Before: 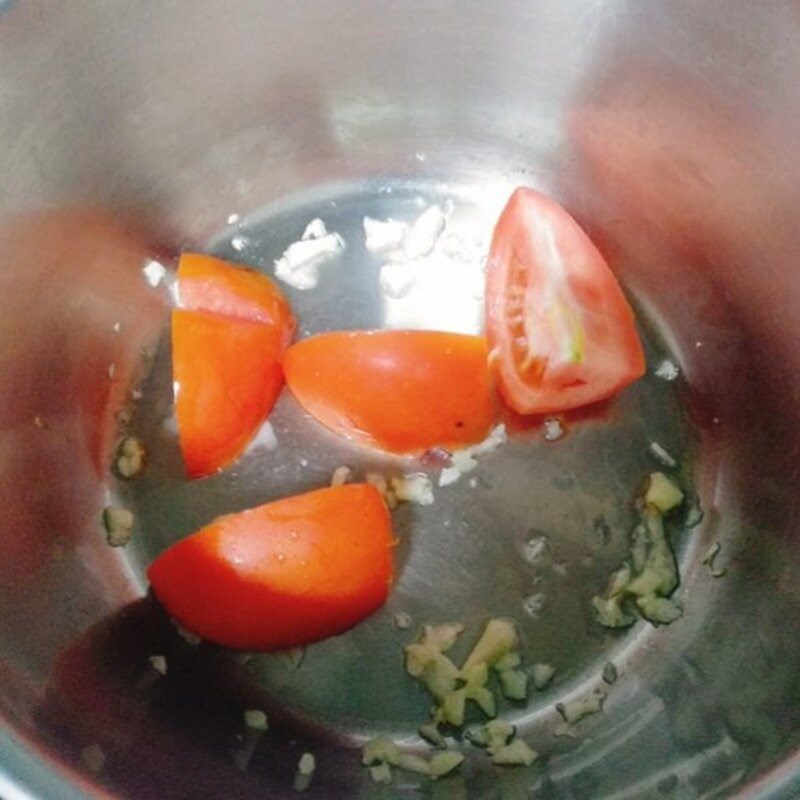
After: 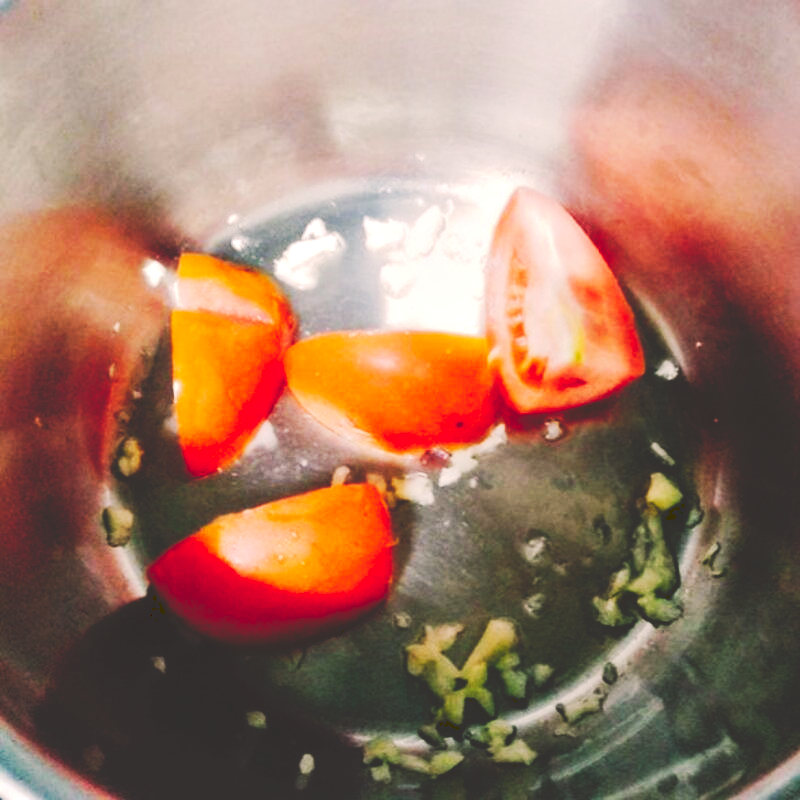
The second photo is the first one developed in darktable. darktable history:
tone curve: curves: ch0 [(0, 0) (0.003, 0.184) (0.011, 0.184) (0.025, 0.189) (0.044, 0.192) (0.069, 0.194) (0.1, 0.2) (0.136, 0.202) (0.177, 0.206) (0.224, 0.214) (0.277, 0.243) (0.335, 0.297) (0.399, 0.39) (0.468, 0.508) (0.543, 0.653) (0.623, 0.754) (0.709, 0.834) (0.801, 0.887) (0.898, 0.925) (1, 1)], preserve colors none
color correction: highlights a* 5.81, highlights b* 4.84
contrast equalizer: y [[0.514, 0.573, 0.581, 0.508, 0.5, 0.5], [0.5 ×6], [0.5 ×6], [0 ×6], [0 ×6]]
